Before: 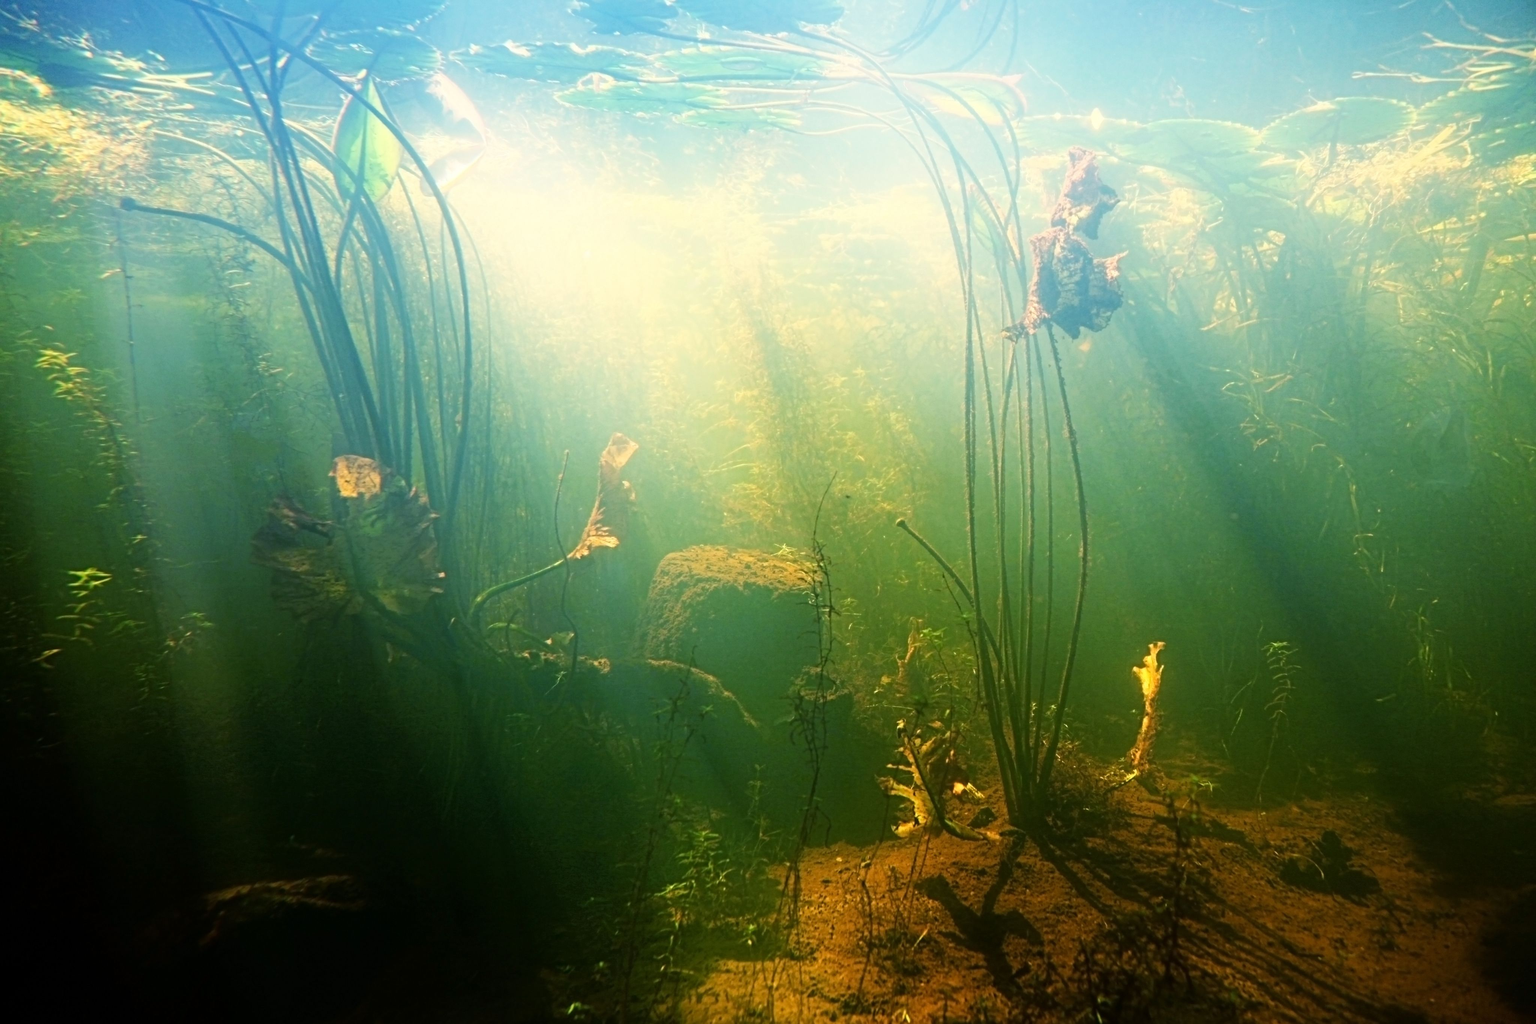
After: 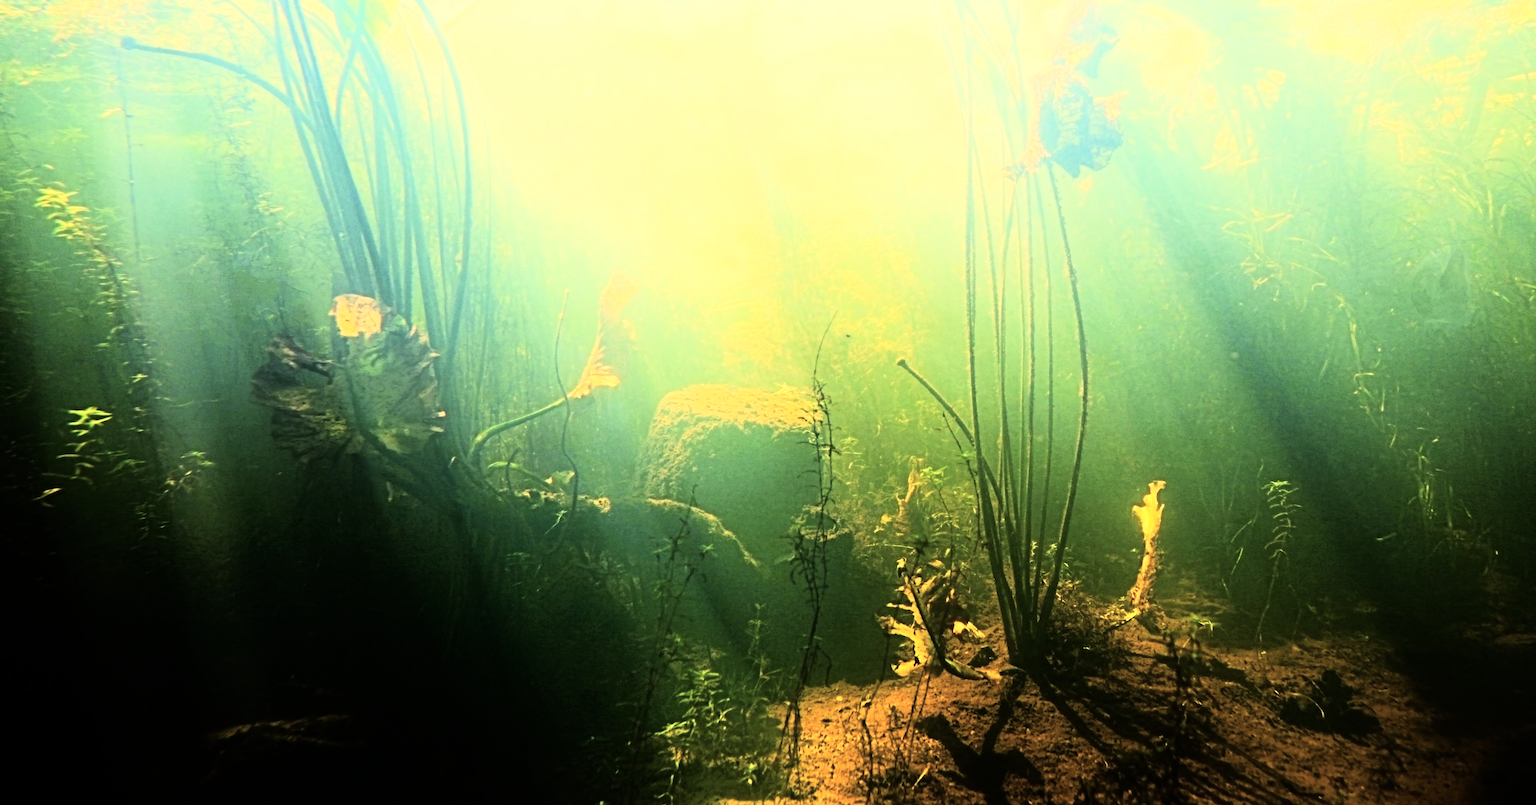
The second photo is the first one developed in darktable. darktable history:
color balance rgb: shadows lift › chroma 2%, shadows lift › hue 263°, highlights gain › chroma 8%, highlights gain › hue 84°, linear chroma grading › global chroma -15%, saturation formula JzAzBz (2021)
exposure: compensate exposure bias true, compensate highlight preservation false
crop and rotate: top 15.774%, bottom 5.506%
rgb curve: curves: ch0 [(0, 0) (0.21, 0.15) (0.24, 0.21) (0.5, 0.75) (0.75, 0.96) (0.89, 0.99) (1, 1)]; ch1 [(0, 0.02) (0.21, 0.13) (0.25, 0.2) (0.5, 0.67) (0.75, 0.9) (0.89, 0.97) (1, 1)]; ch2 [(0, 0.02) (0.21, 0.13) (0.25, 0.2) (0.5, 0.67) (0.75, 0.9) (0.89, 0.97) (1, 1)], compensate middle gray true
